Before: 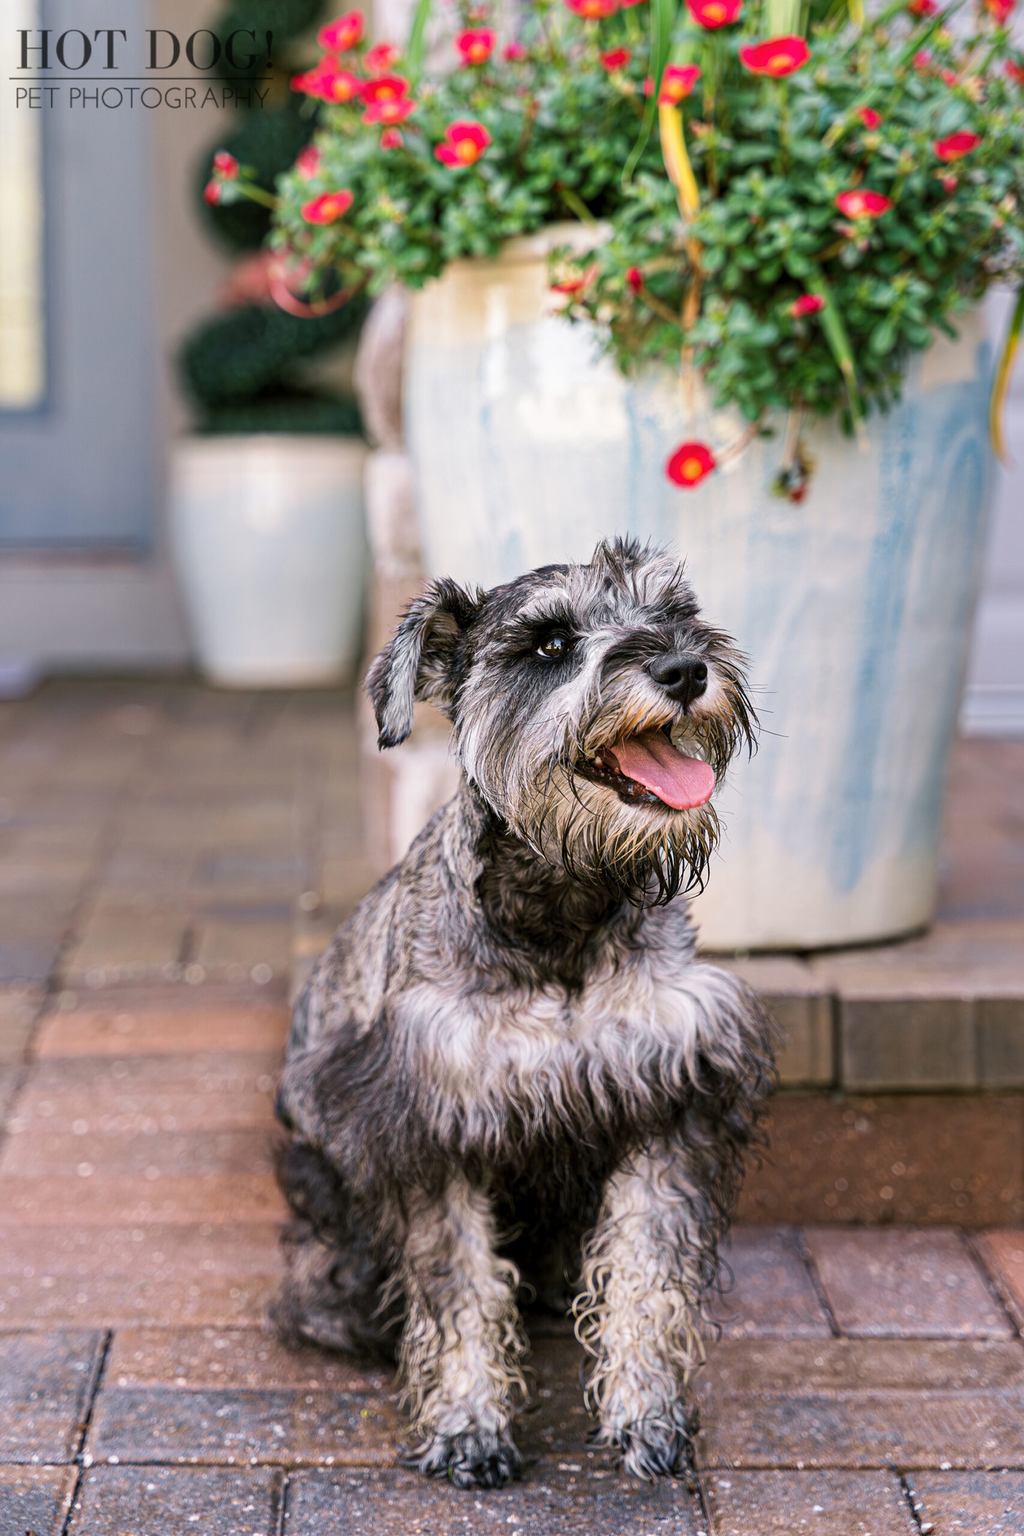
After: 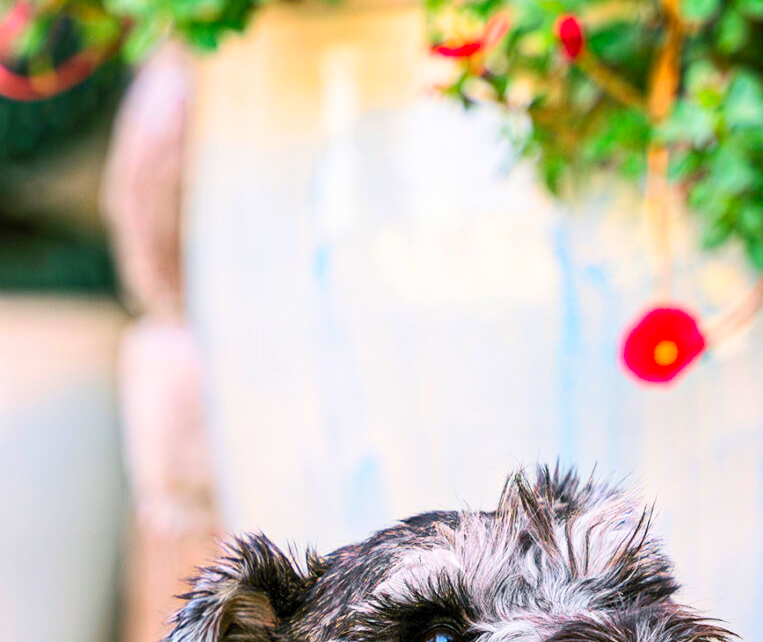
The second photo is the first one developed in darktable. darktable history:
crop: left 28.64%, top 16.832%, right 26.637%, bottom 58.055%
contrast brightness saturation: contrast 0.2, brightness 0.2, saturation 0.8
